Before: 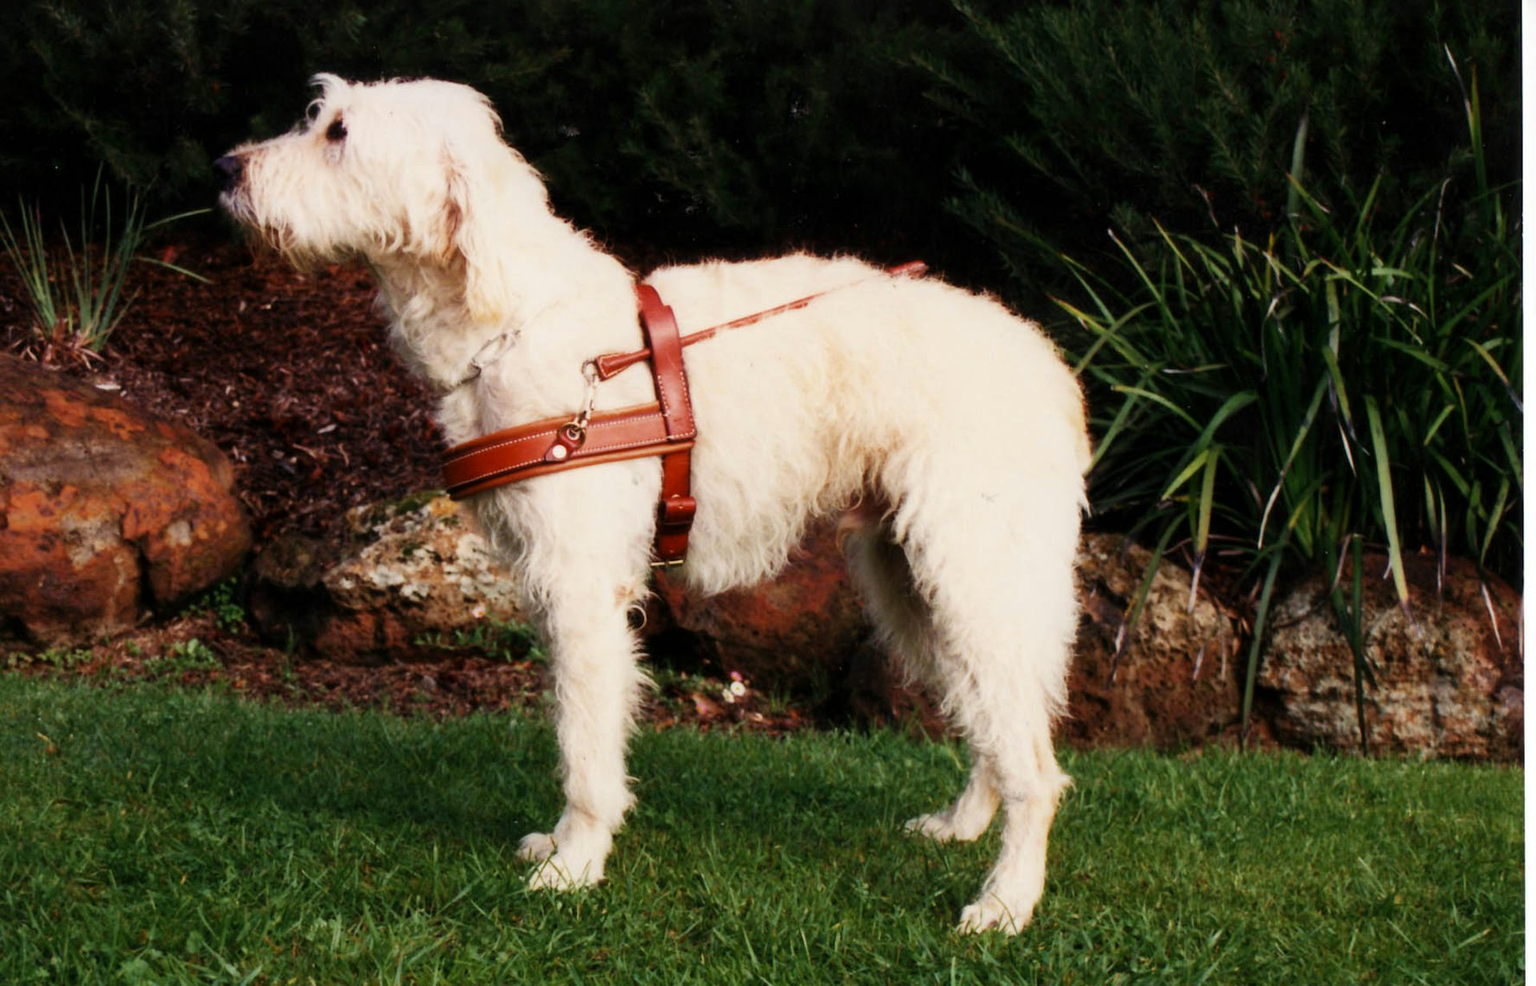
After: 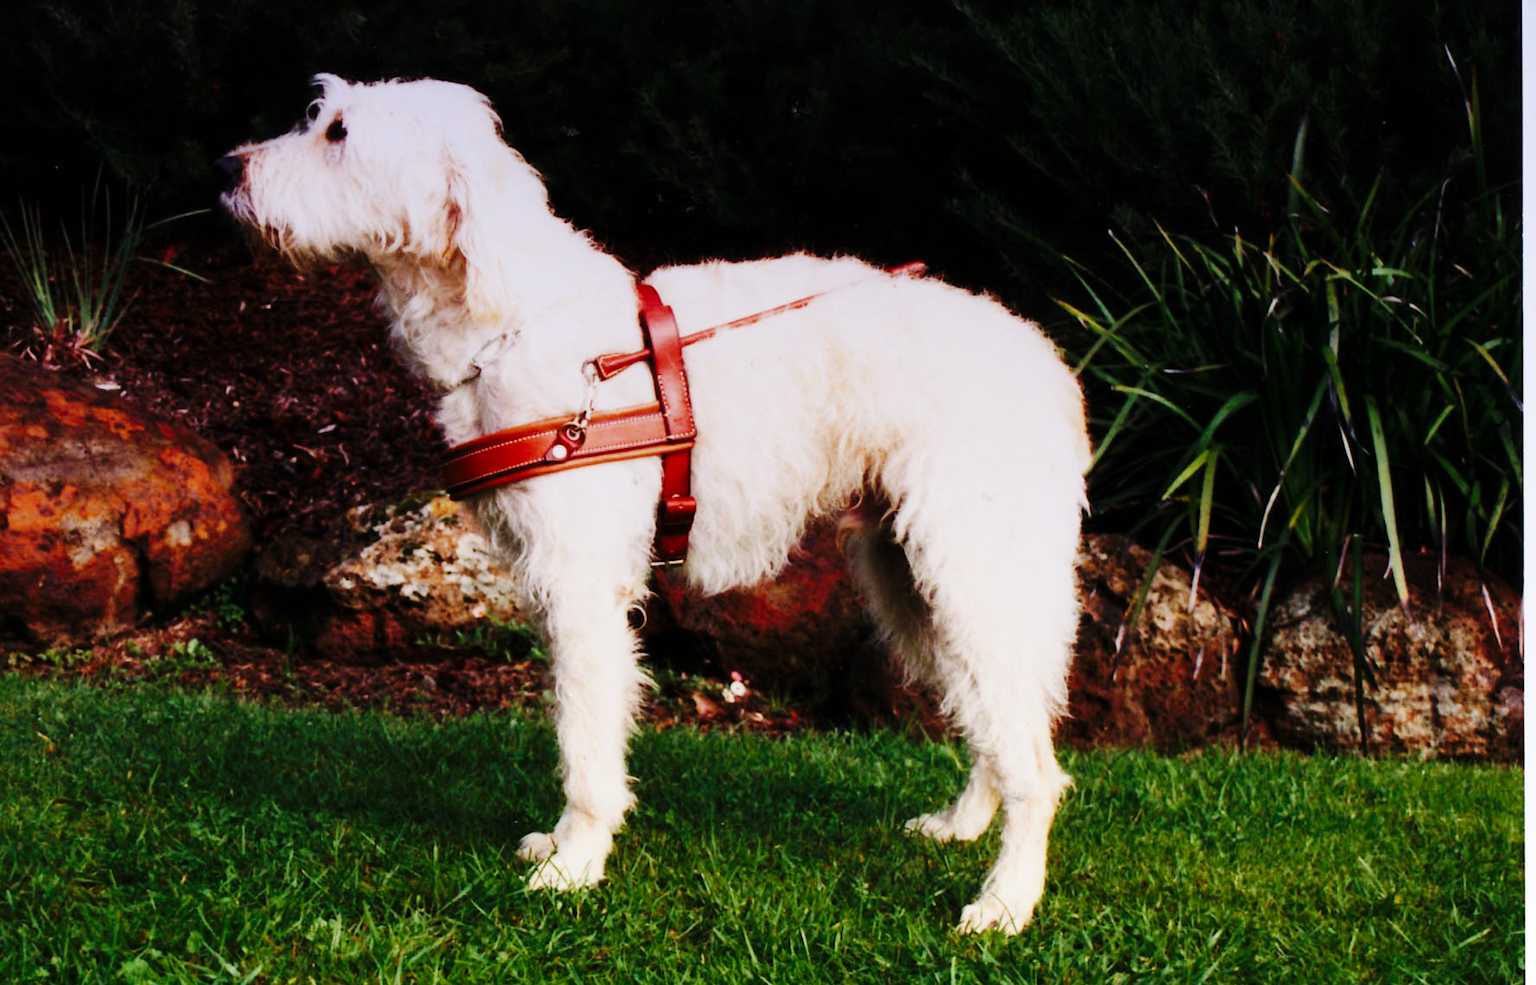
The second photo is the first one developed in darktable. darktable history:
base curve: curves: ch0 [(0, 0) (0.036, 0.025) (0.121, 0.166) (0.206, 0.329) (0.605, 0.79) (1, 1)], preserve colors none
graduated density: hue 238.83°, saturation 50%
